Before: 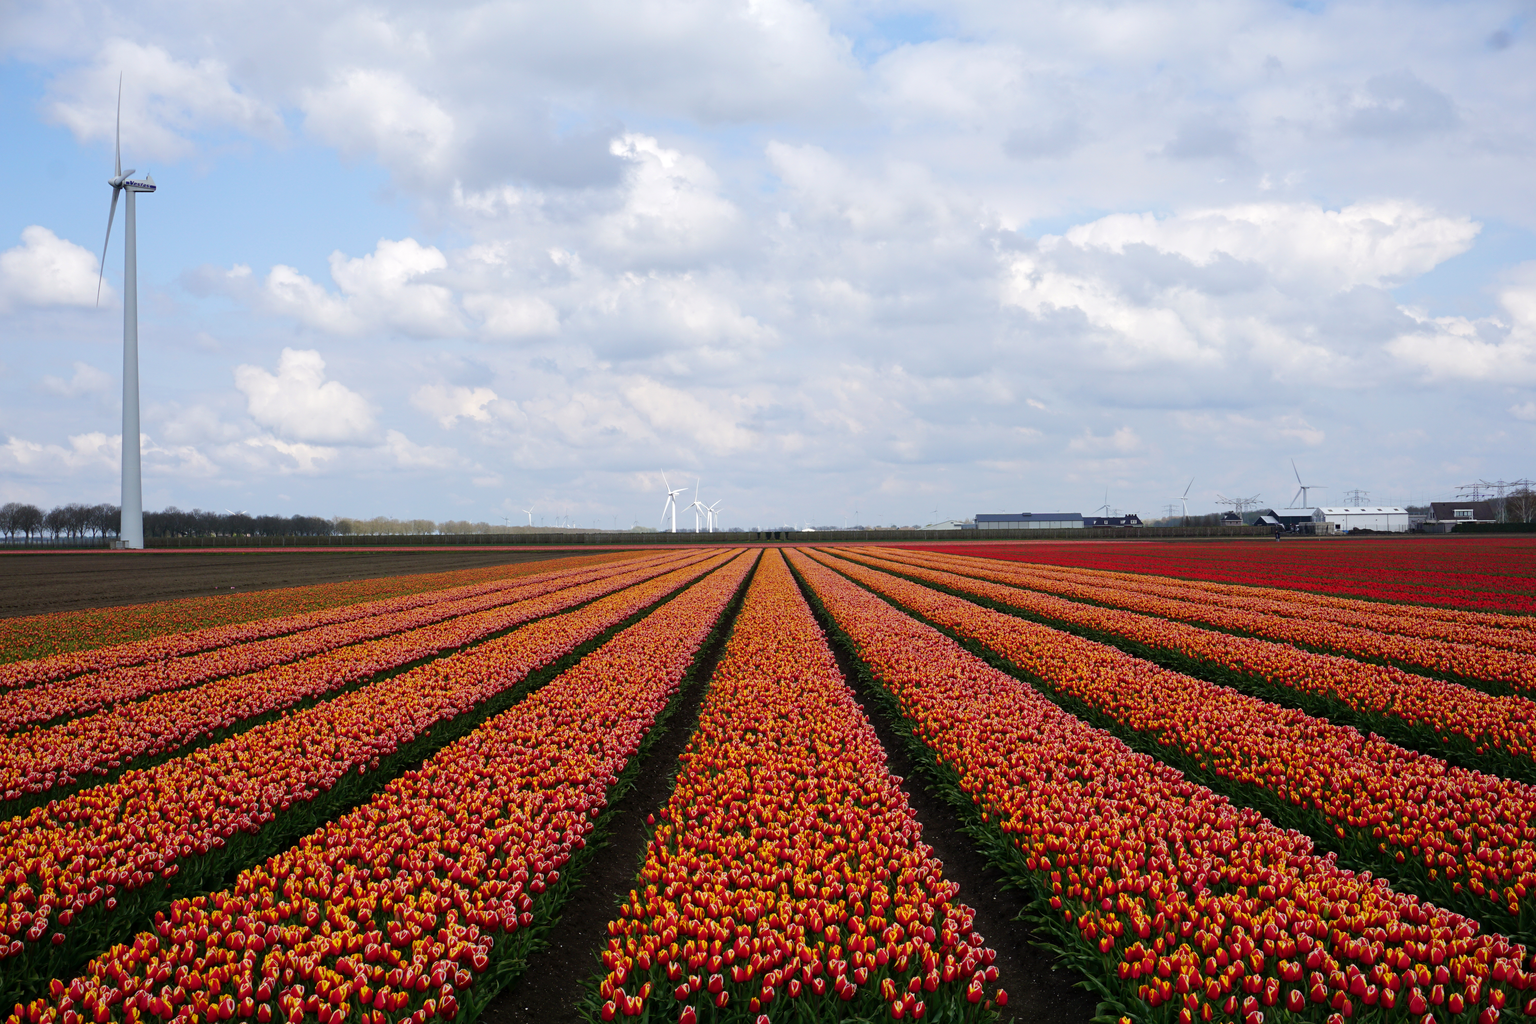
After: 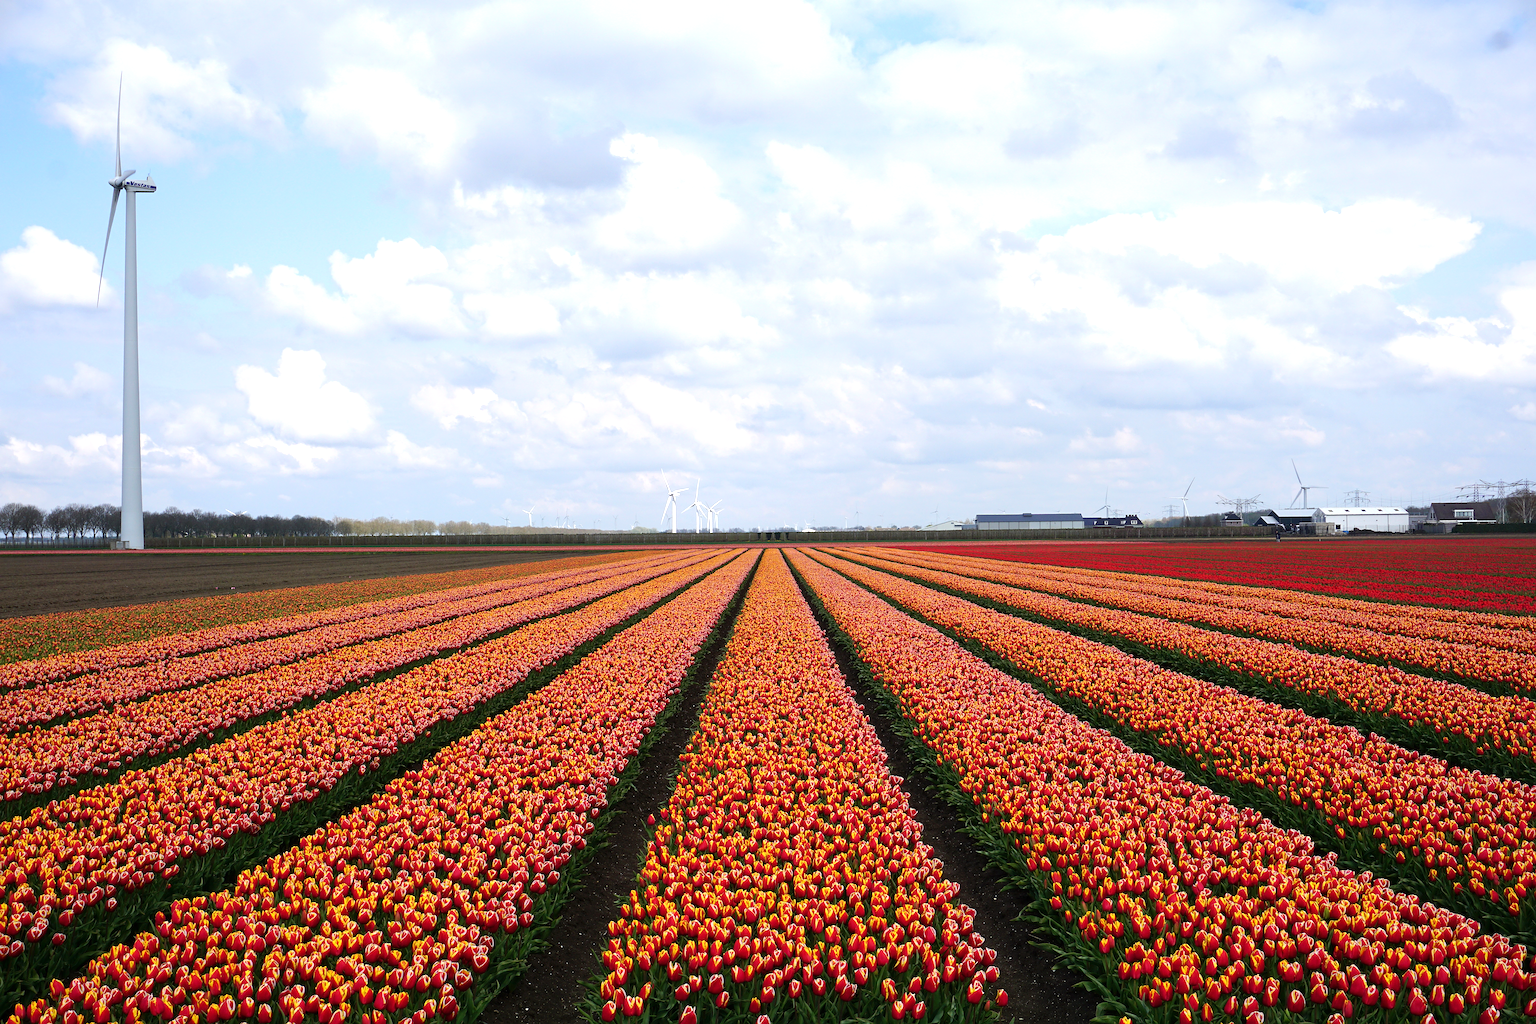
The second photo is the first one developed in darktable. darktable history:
exposure: black level correction 0, exposure 0.5 EV, compensate exposure bias true, compensate highlight preservation false
sharpen: on, module defaults
base curve: exposure shift 0, preserve colors none
